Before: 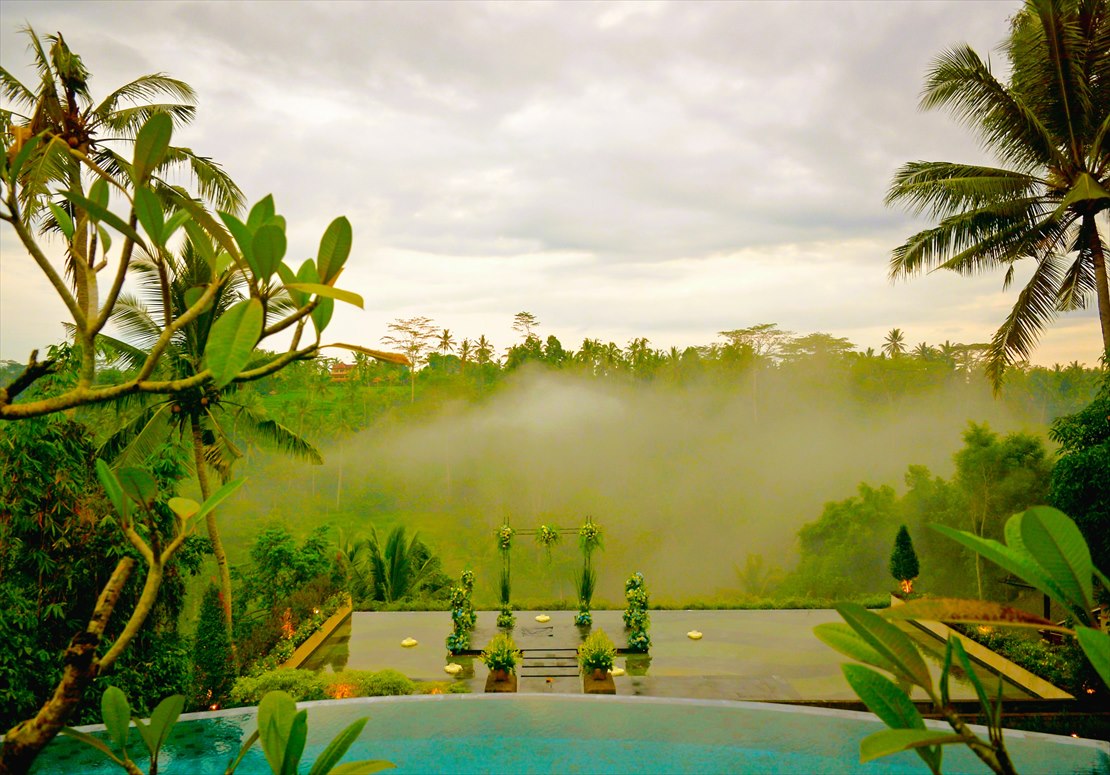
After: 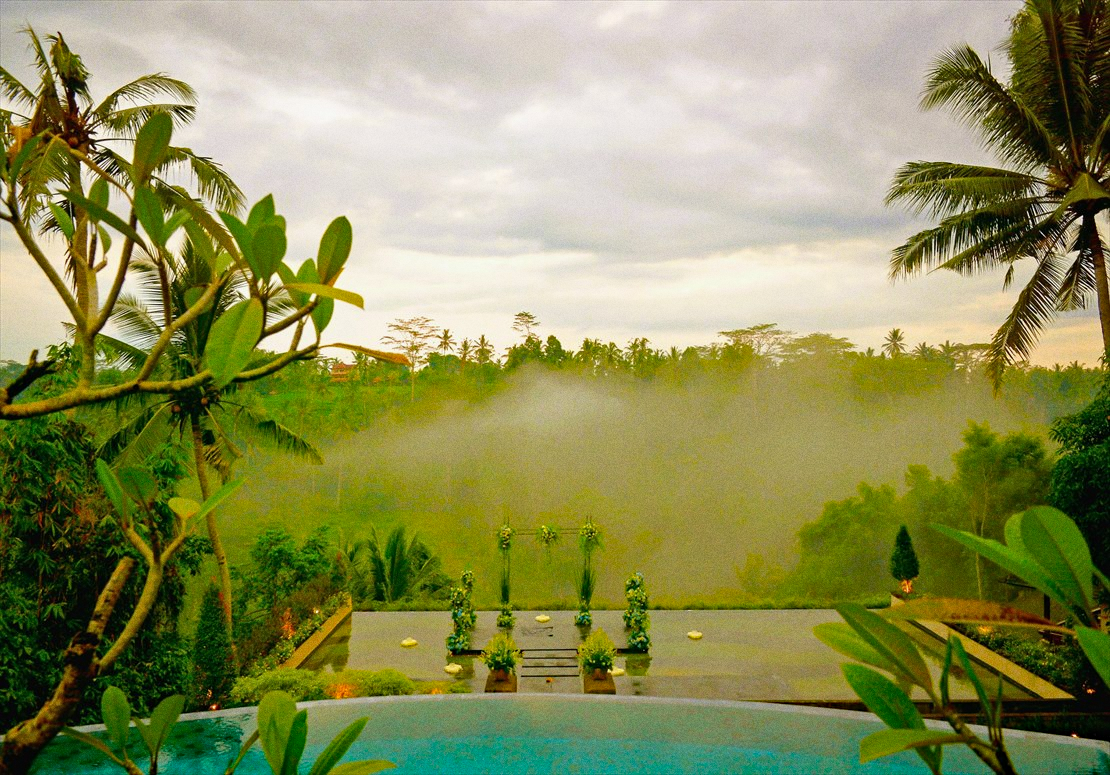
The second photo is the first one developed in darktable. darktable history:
grain: coarseness 0.47 ISO
rotate and perspective: automatic cropping original format, crop left 0, crop top 0
haze removal: compatibility mode true, adaptive false
exposure: exposure -0.072 EV, compensate highlight preservation false
